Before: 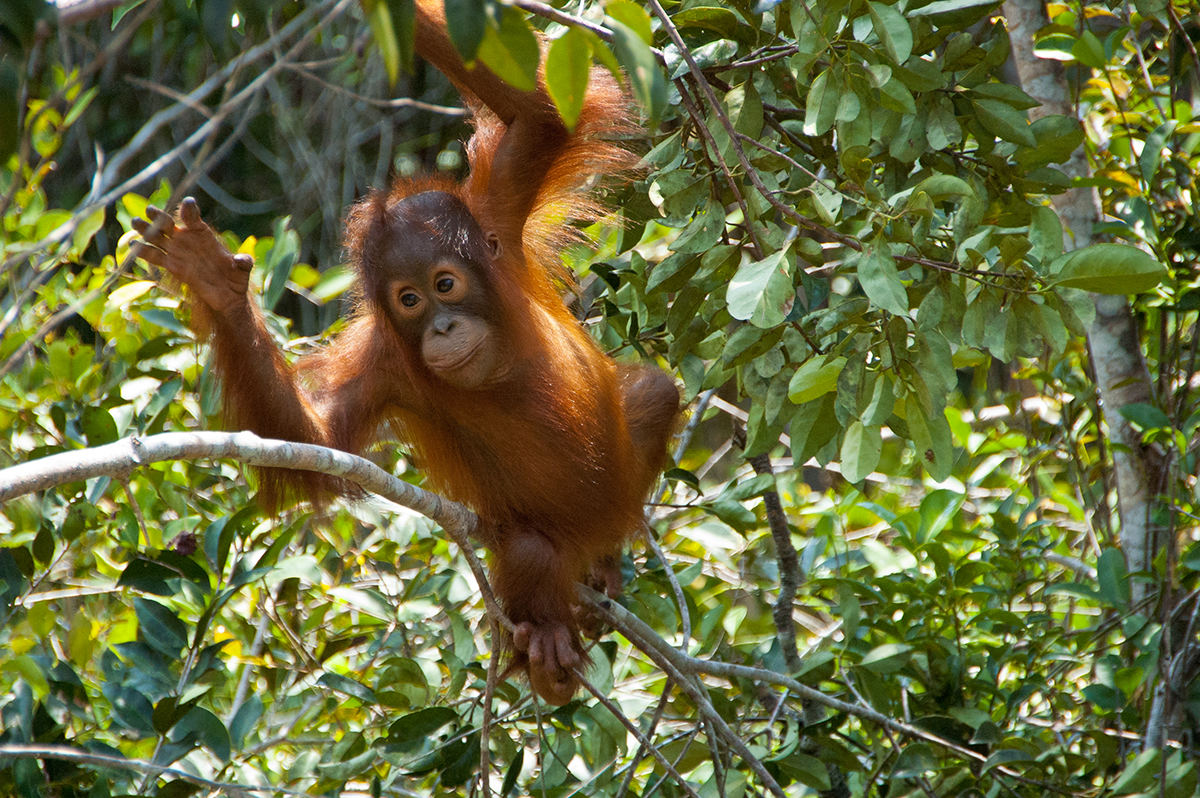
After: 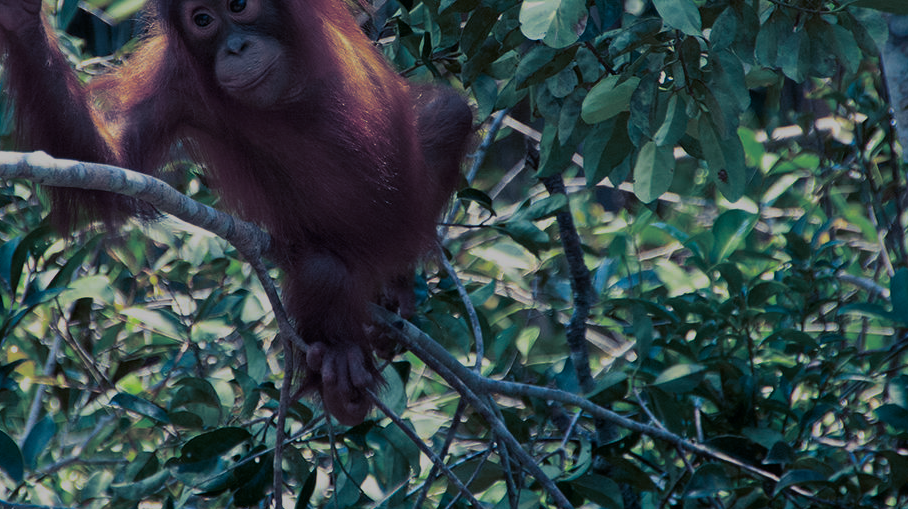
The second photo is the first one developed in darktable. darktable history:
split-toning: shadows › hue 226.8°, shadows › saturation 0.84
exposure: exposure -1 EV, compensate highlight preservation false
crop and rotate: left 17.299%, top 35.115%, right 7.015%, bottom 1.024%
color contrast: green-magenta contrast 1.55, blue-yellow contrast 1.83
